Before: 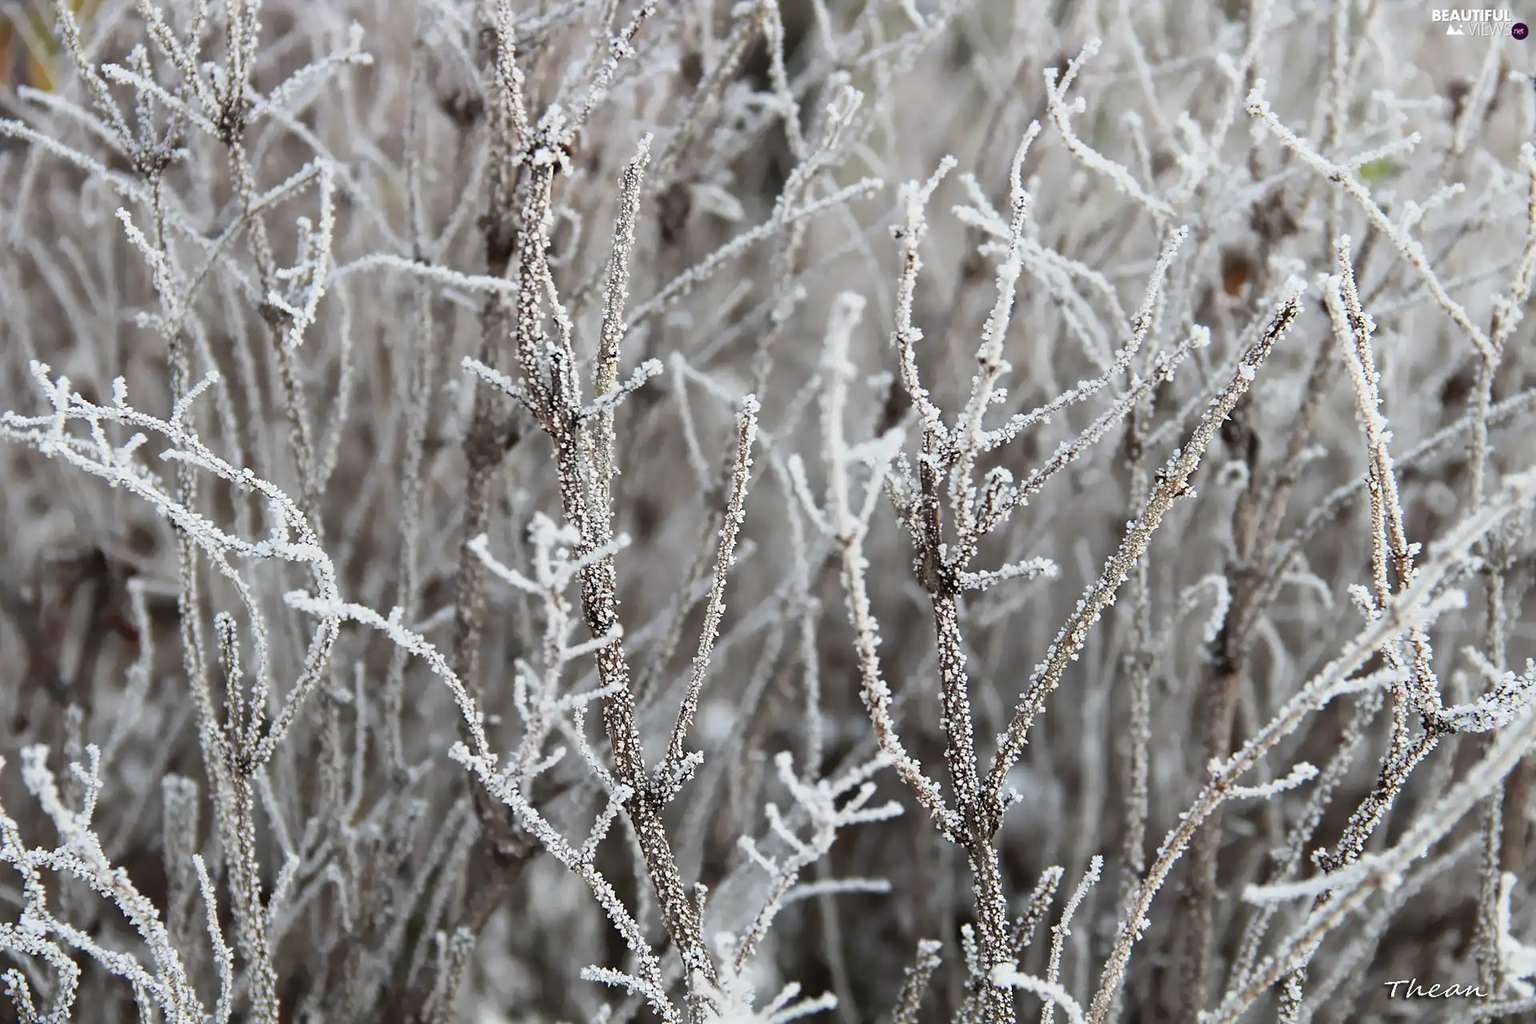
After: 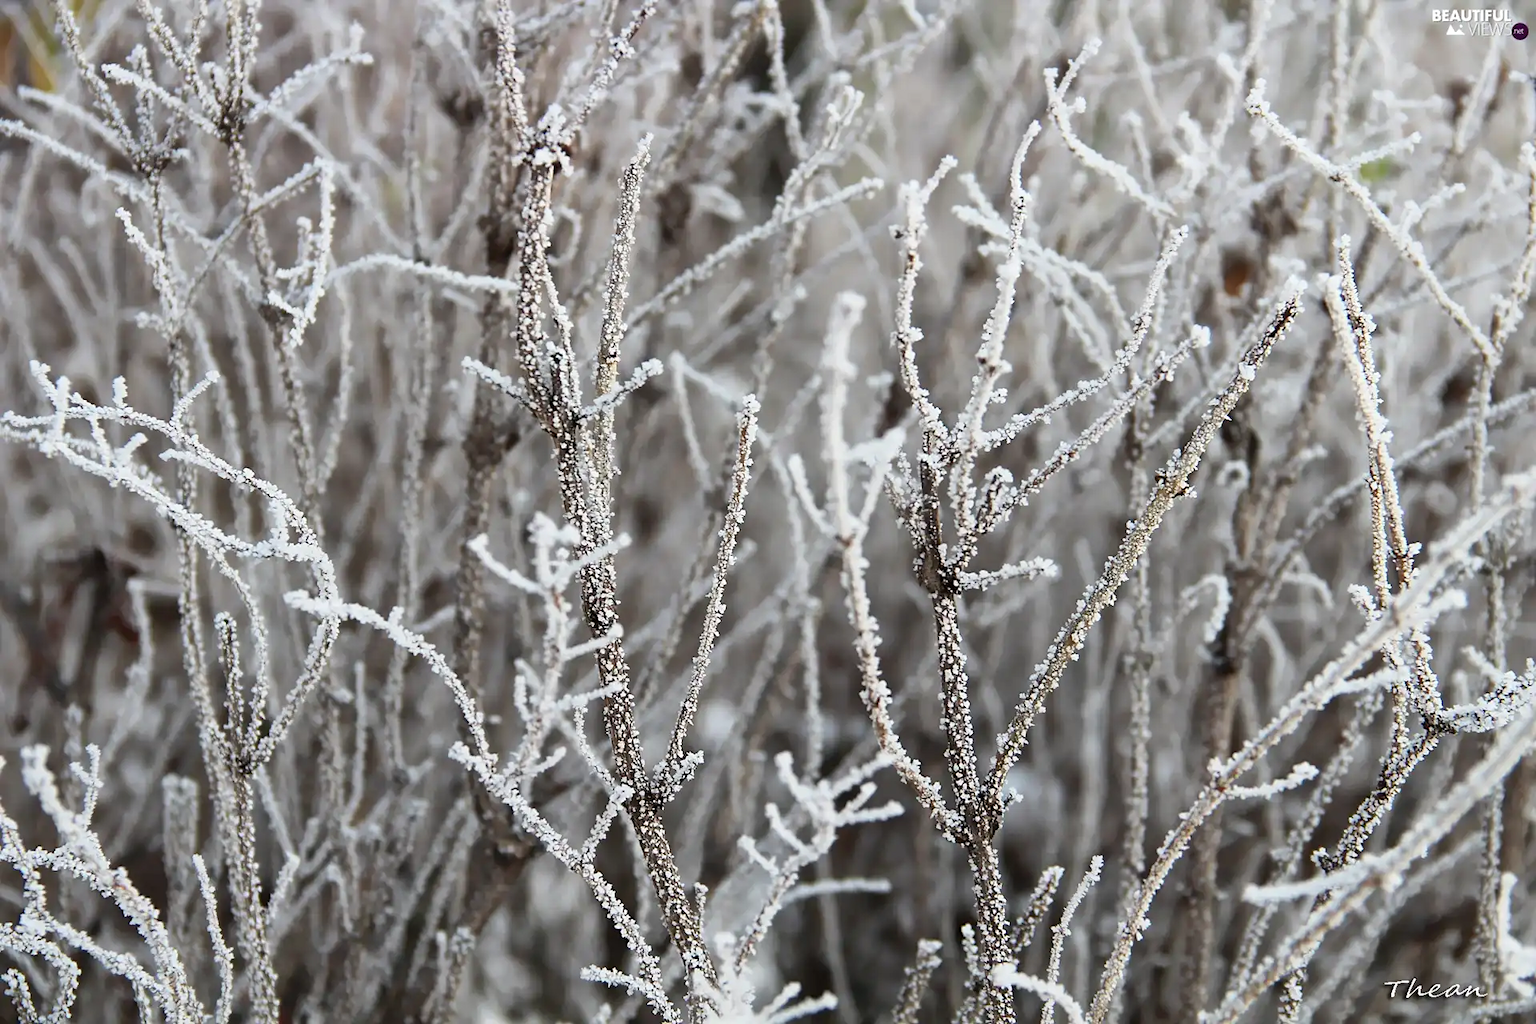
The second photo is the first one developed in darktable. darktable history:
local contrast: mode bilateral grid, contrast 21, coarseness 50, detail 119%, midtone range 0.2
